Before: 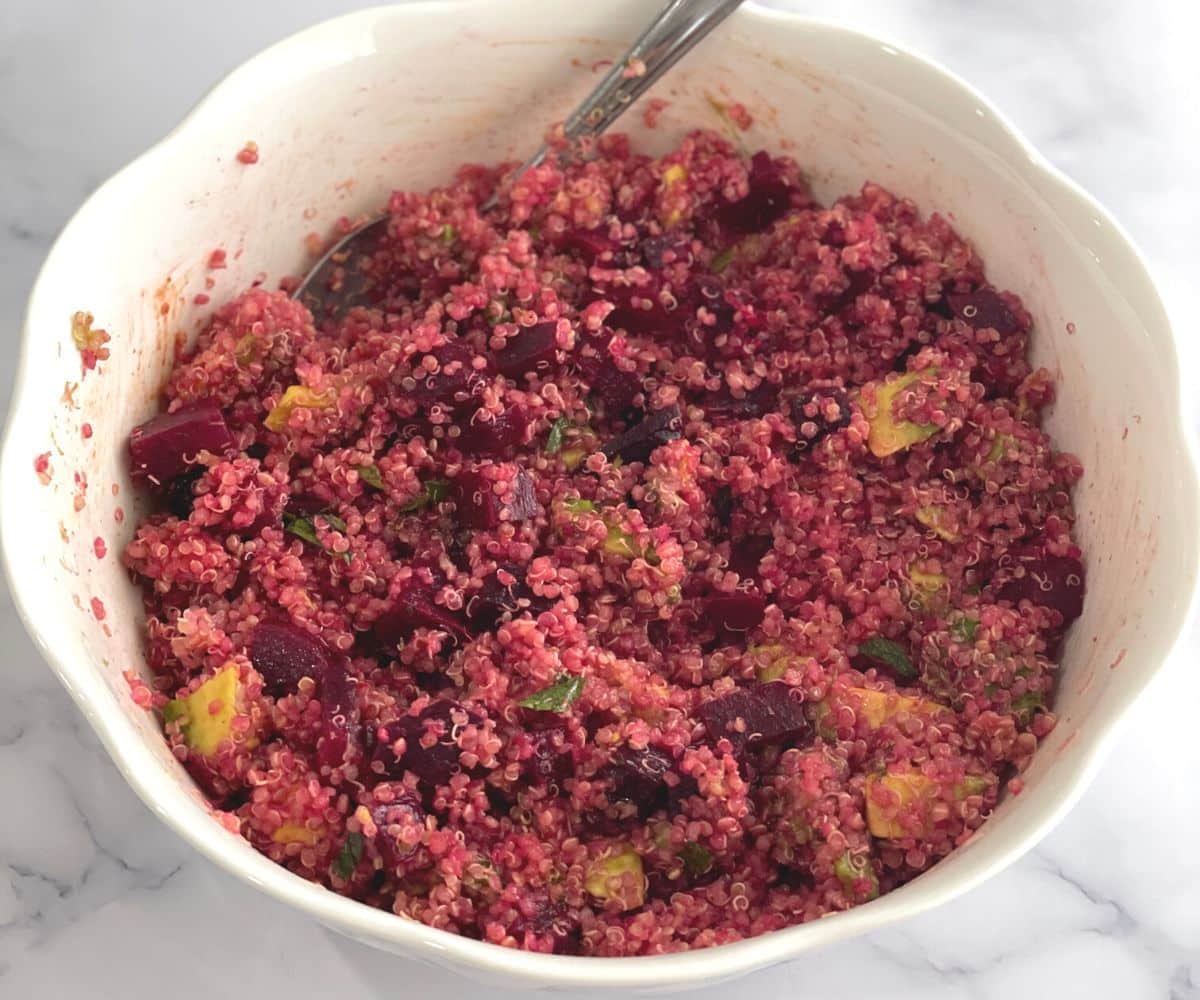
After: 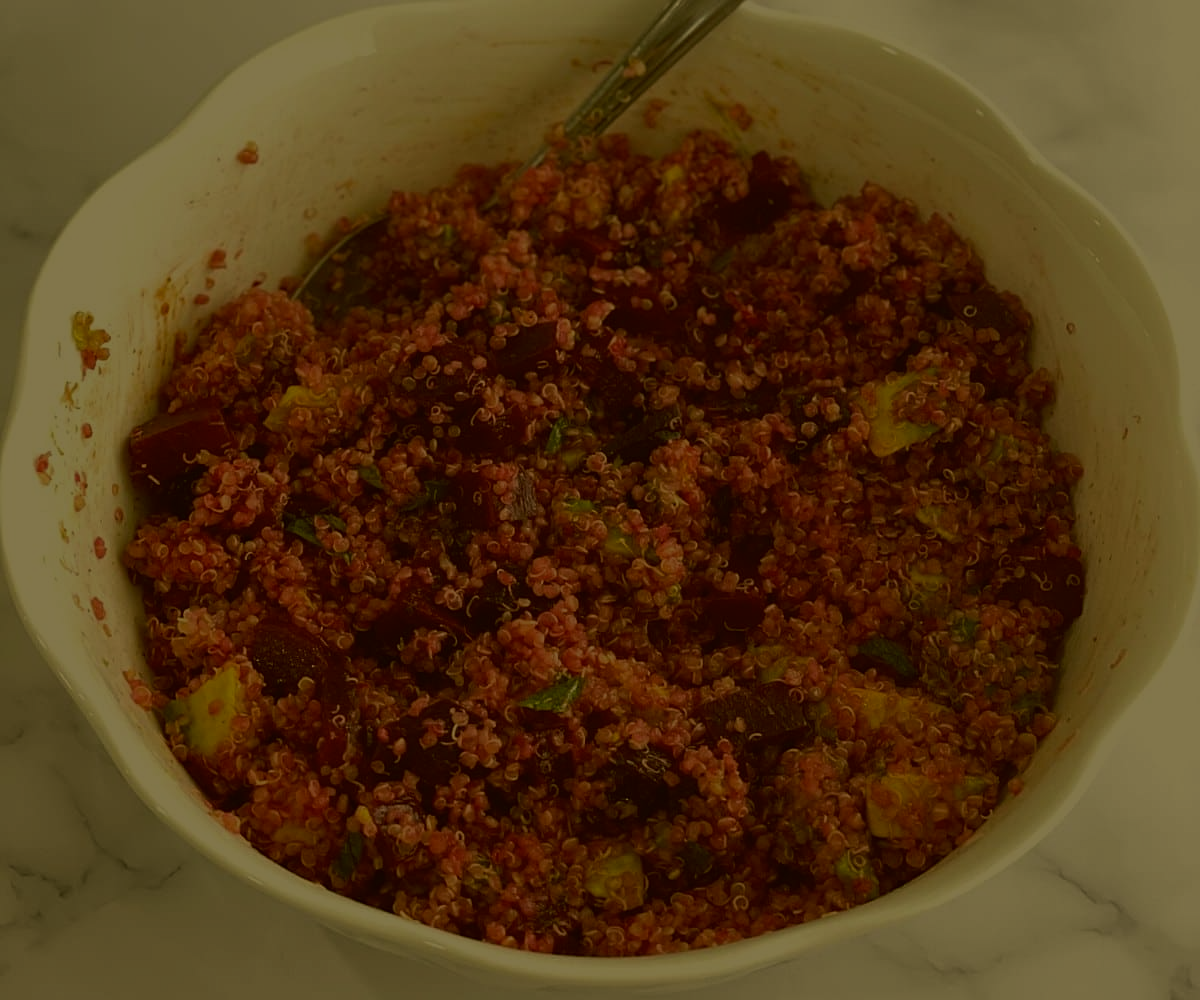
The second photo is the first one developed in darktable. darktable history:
sharpen: radius 1.272, amount 0.305, threshold 0
color correction: highlights a* 0.162, highlights b* 29.53, shadows a* -0.162, shadows b* 21.09
exposure: exposure -2.446 EV, compensate highlight preservation false
